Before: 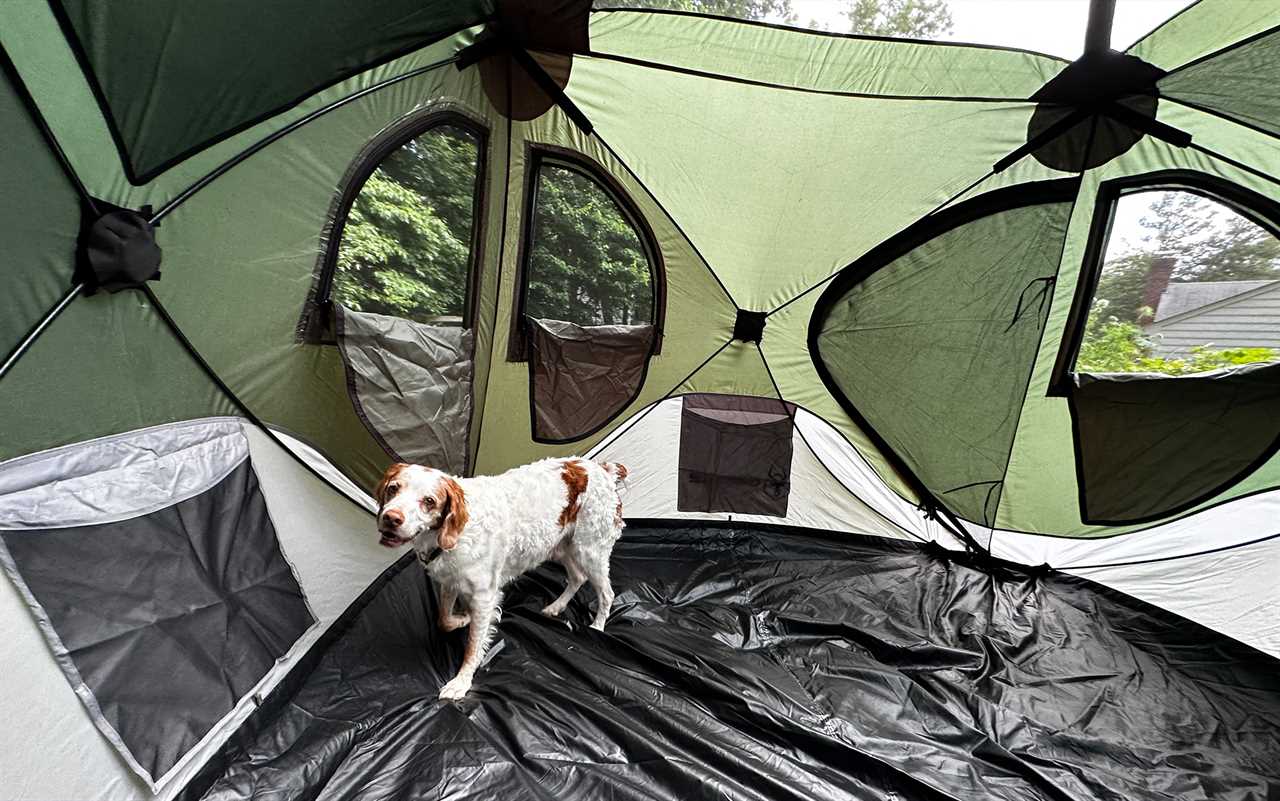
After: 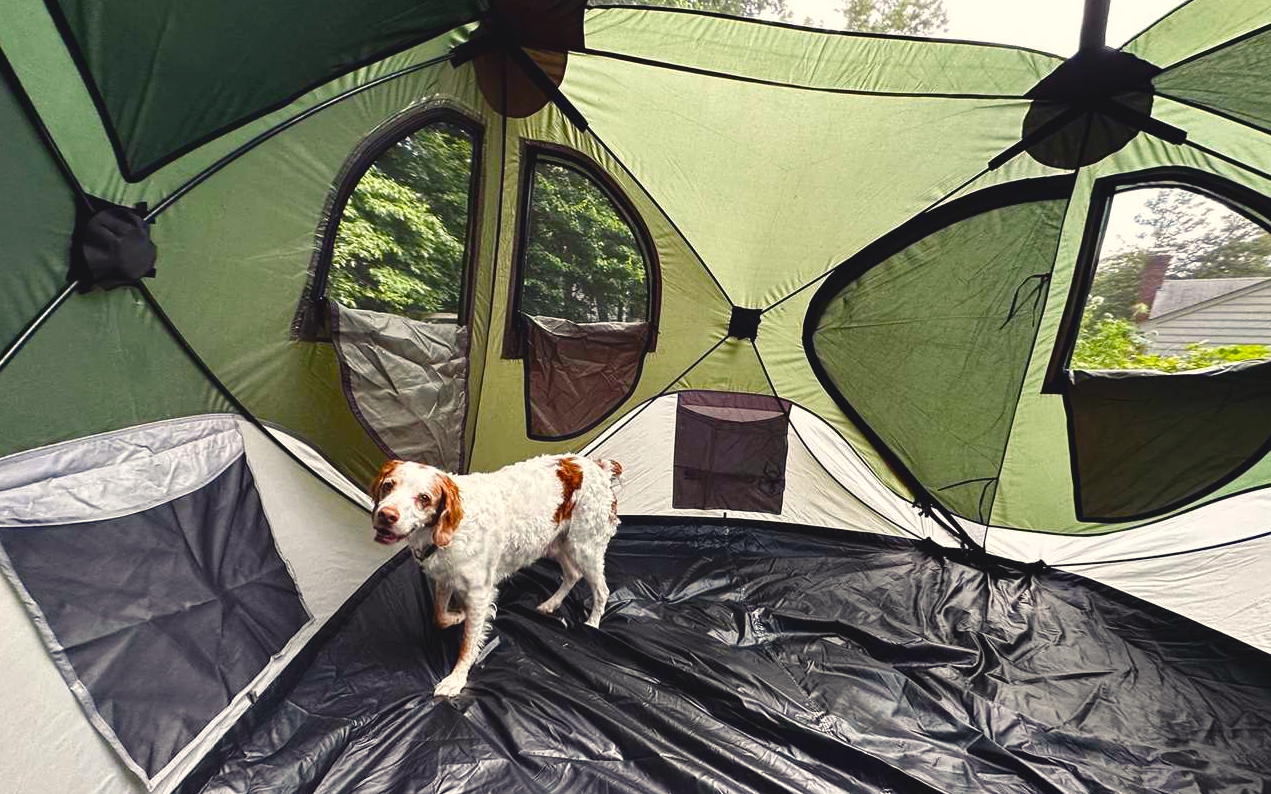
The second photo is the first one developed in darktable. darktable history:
crop: left 0.434%, top 0.485%, right 0.244%, bottom 0.386%
color balance rgb: shadows lift › chroma 3%, shadows lift › hue 280.8°, power › hue 330°, highlights gain › chroma 3%, highlights gain › hue 75.6°, global offset › luminance 0.7%, perceptual saturation grading › global saturation 20%, perceptual saturation grading › highlights -25%, perceptual saturation grading › shadows 50%, global vibrance 20.33%
